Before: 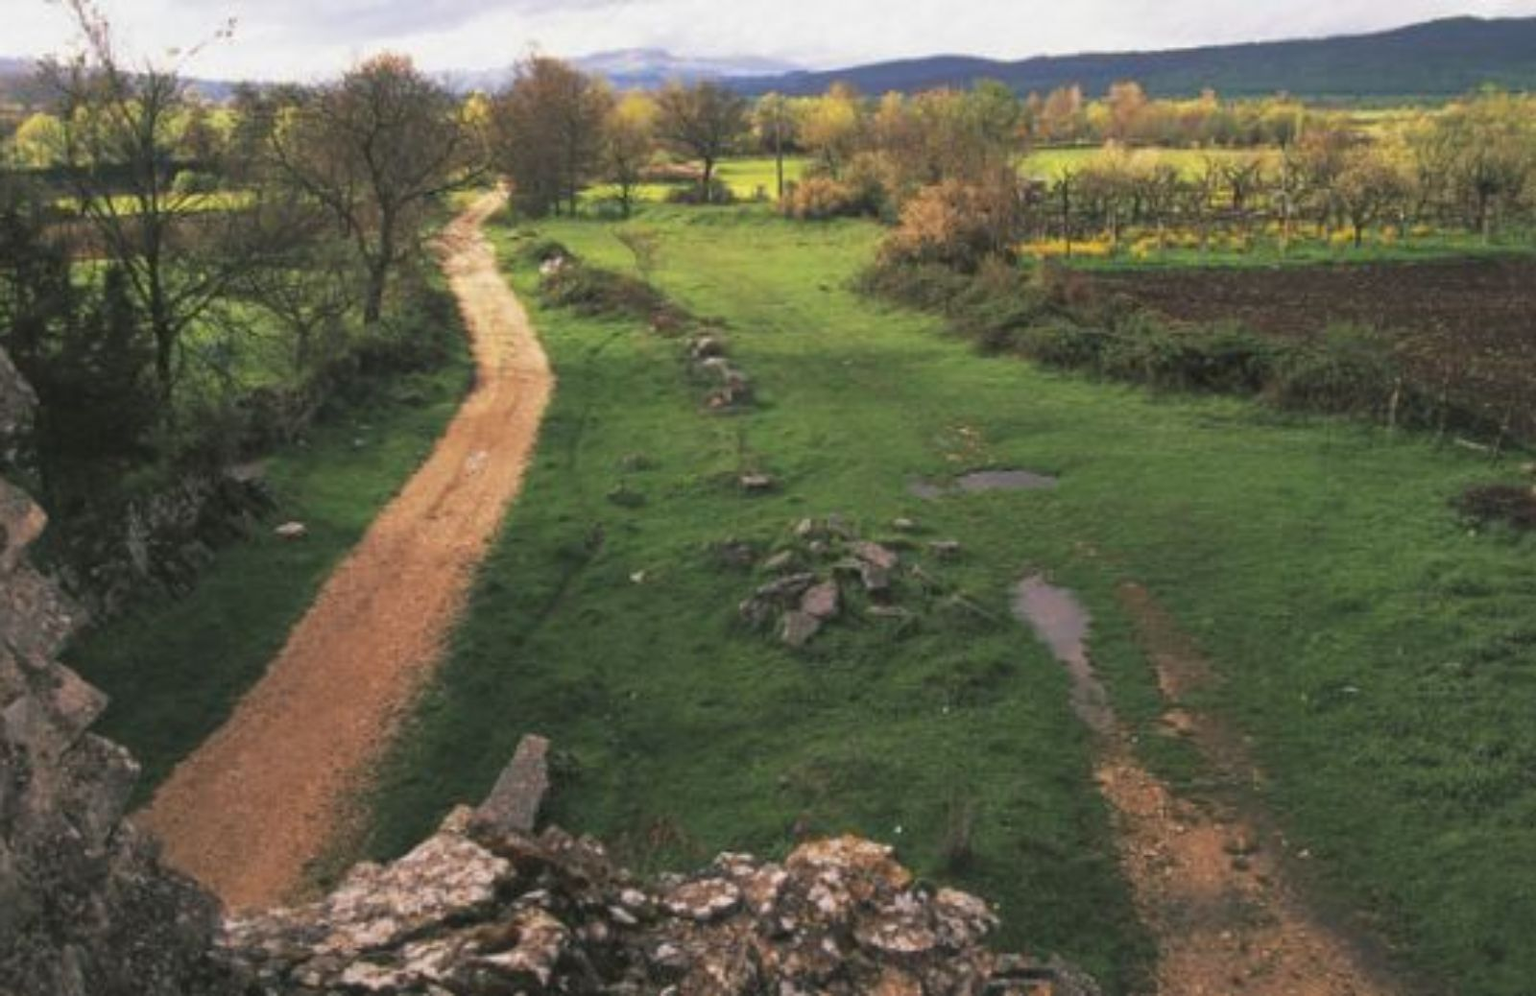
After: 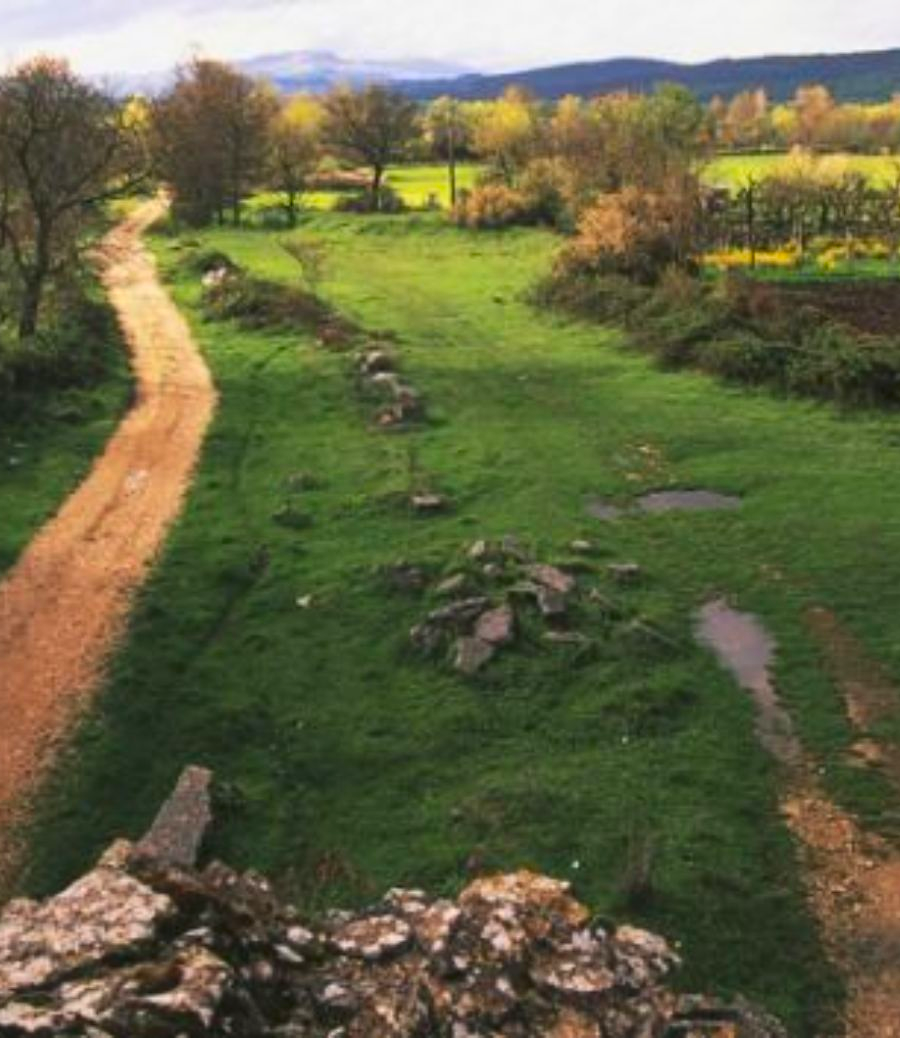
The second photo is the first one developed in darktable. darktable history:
crop and rotate: left 22.516%, right 21.234%
exposure: compensate exposure bias true, compensate highlight preservation false
contrast brightness saturation: contrast 0.18, saturation 0.3
